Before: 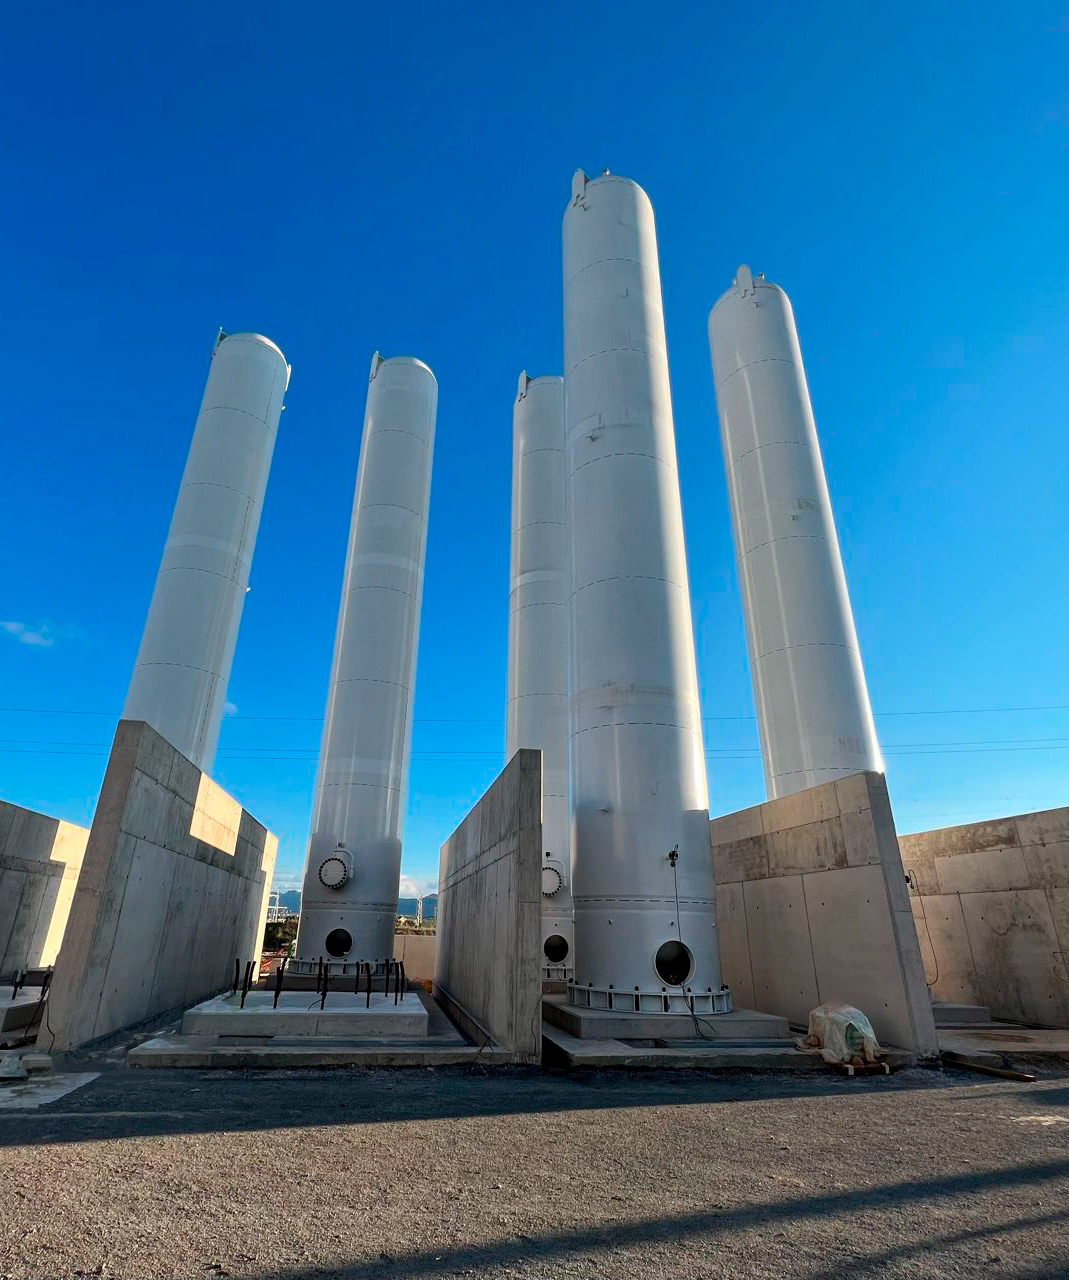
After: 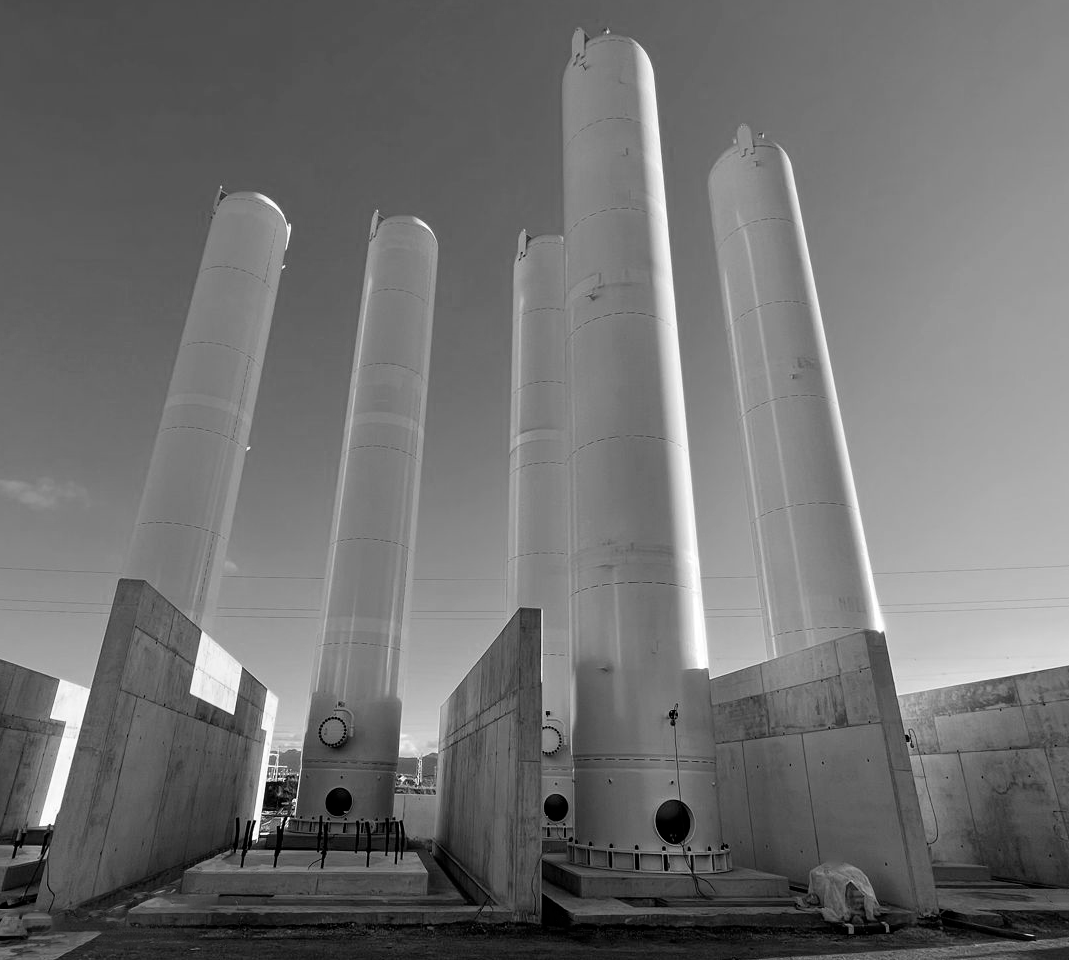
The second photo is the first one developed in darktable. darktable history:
white balance: red 1.08, blue 0.791
crop: top 11.038%, bottom 13.962%
monochrome: on, module defaults
